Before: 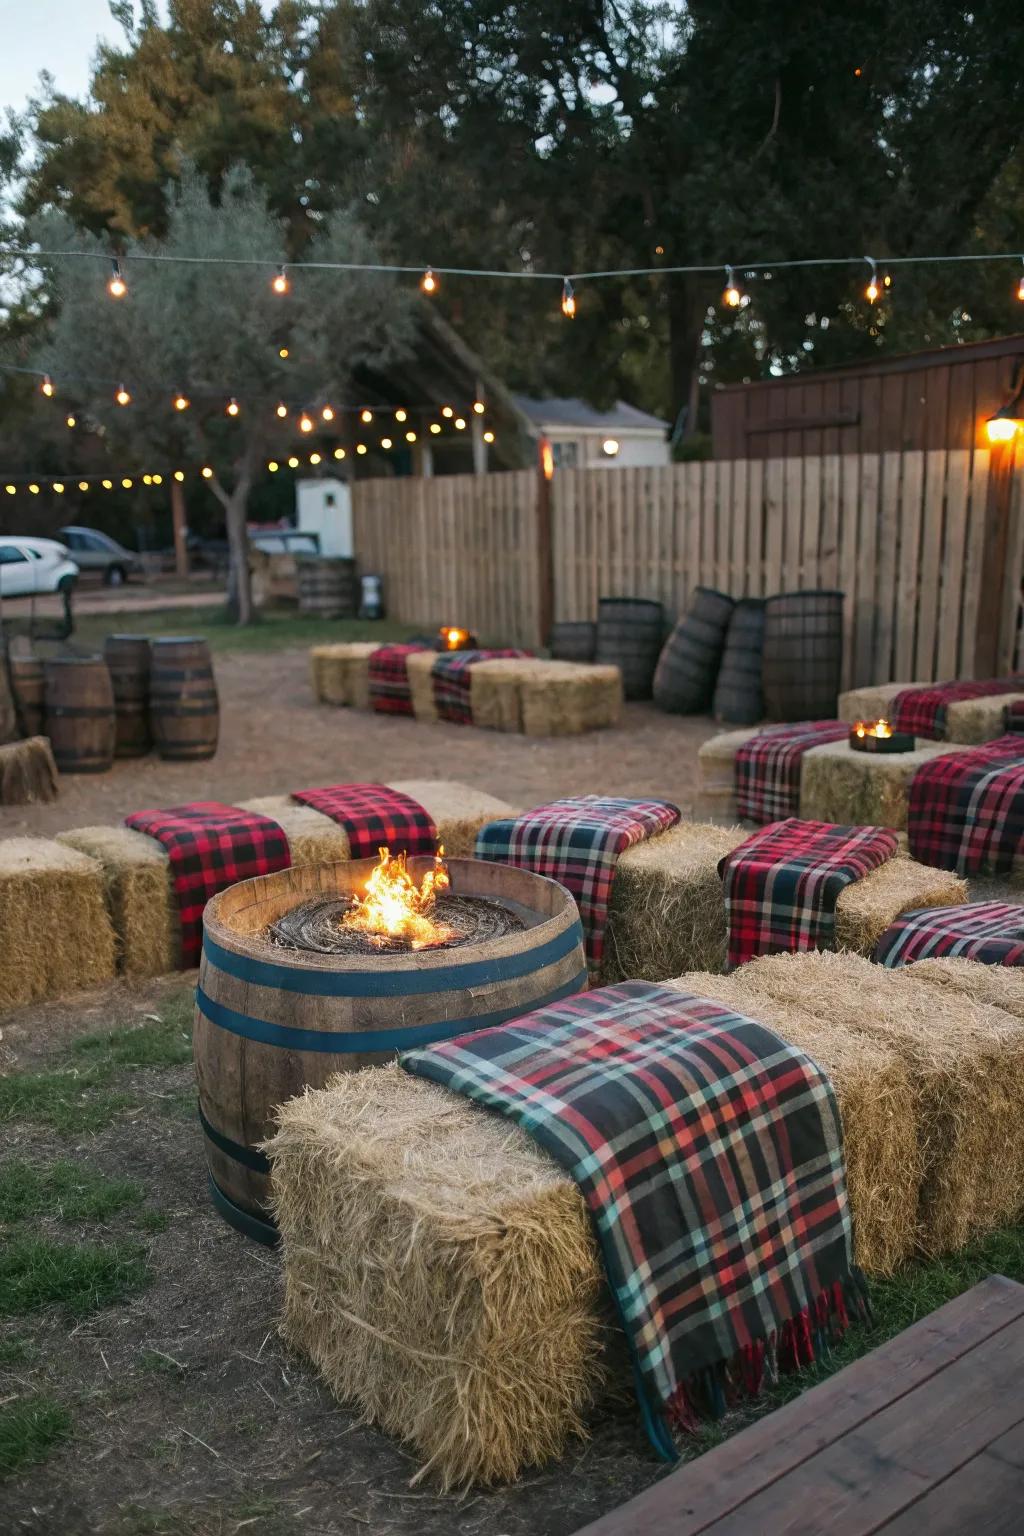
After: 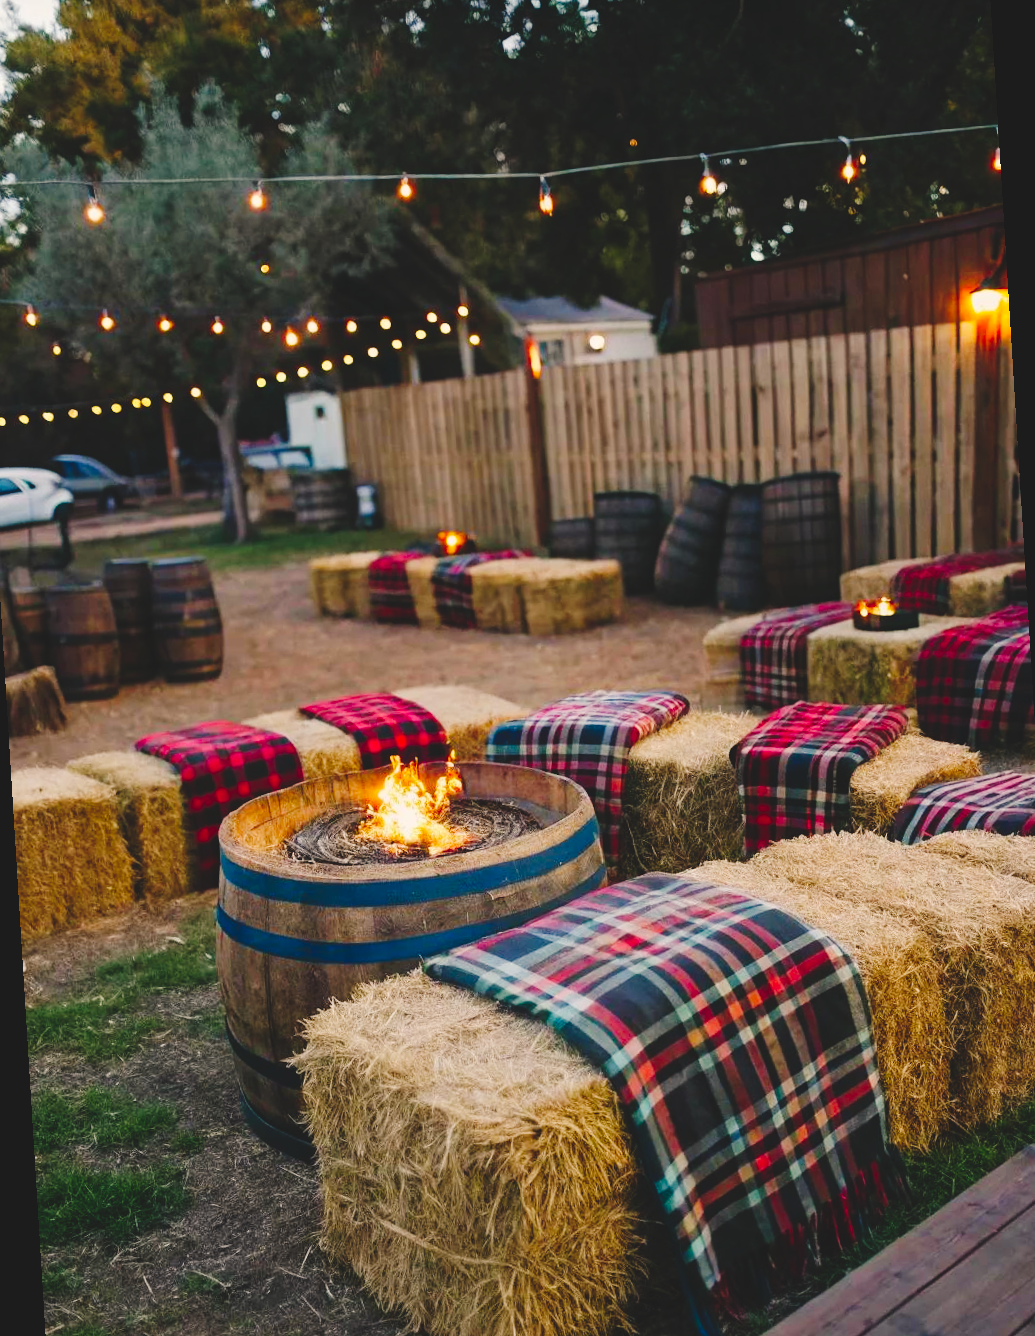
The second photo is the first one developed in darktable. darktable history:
exposure: exposure -0.151 EV, compensate highlight preservation false
rotate and perspective: rotation -3.52°, crop left 0.036, crop right 0.964, crop top 0.081, crop bottom 0.919
tone curve: curves: ch0 [(0, 0) (0.003, 0.084) (0.011, 0.084) (0.025, 0.084) (0.044, 0.084) (0.069, 0.085) (0.1, 0.09) (0.136, 0.1) (0.177, 0.119) (0.224, 0.144) (0.277, 0.205) (0.335, 0.298) (0.399, 0.417) (0.468, 0.525) (0.543, 0.631) (0.623, 0.72) (0.709, 0.8) (0.801, 0.867) (0.898, 0.934) (1, 1)], preserve colors none
color balance rgb: shadows lift › chroma 2%, shadows lift › hue 247.2°, power › chroma 0.3%, power › hue 25.2°, highlights gain › chroma 3%, highlights gain › hue 60°, global offset › luminance 2%, perceptual saturation grading › global saturation 20%, perceptual saturation grading › highlights -20%, perceptual saturation grading › shadows 30%
